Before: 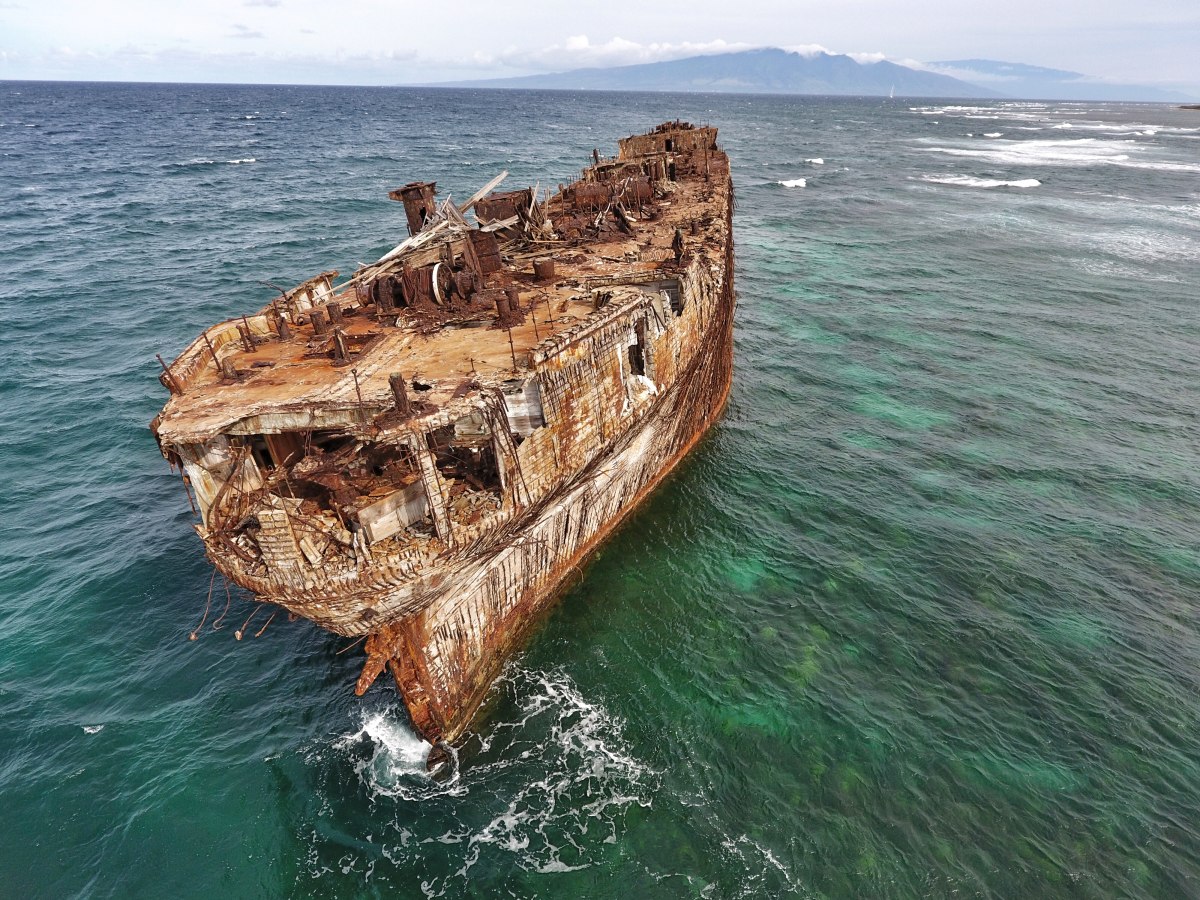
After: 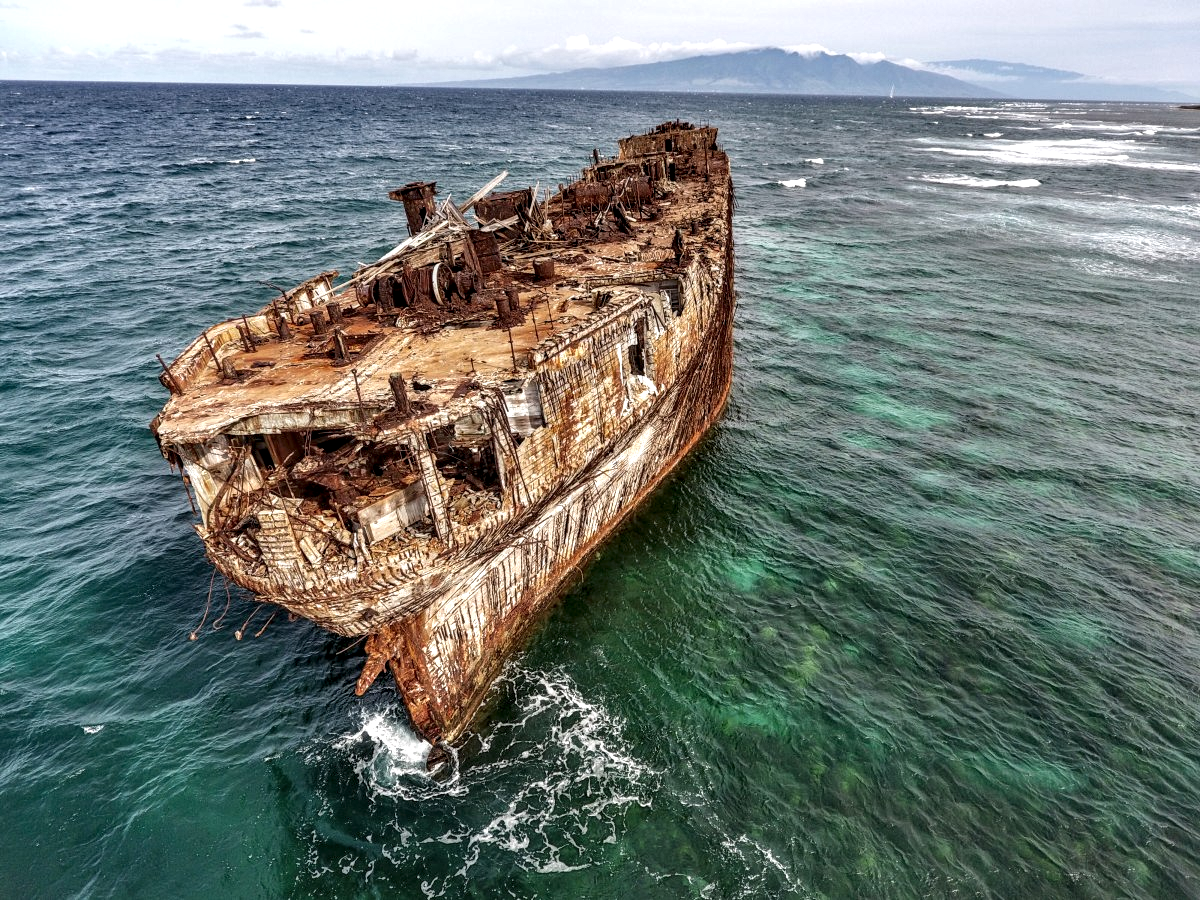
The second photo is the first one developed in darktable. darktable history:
color correction: highlights b* 0.007
local contrast: highlights 21%, shadows 70%, detail 170%
